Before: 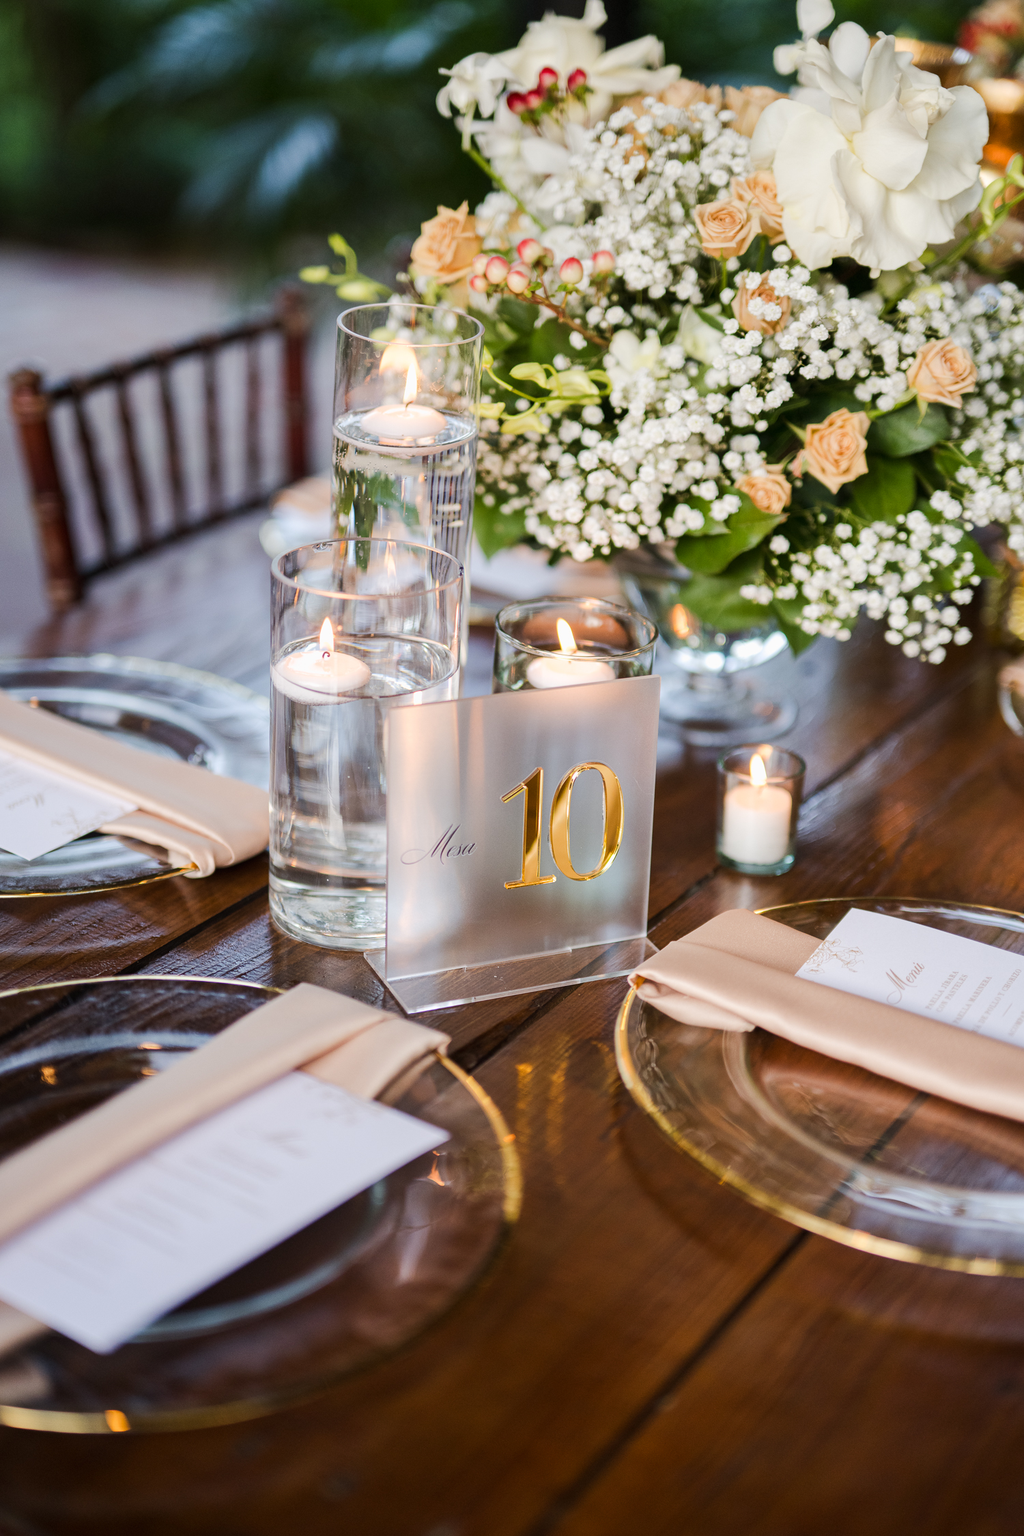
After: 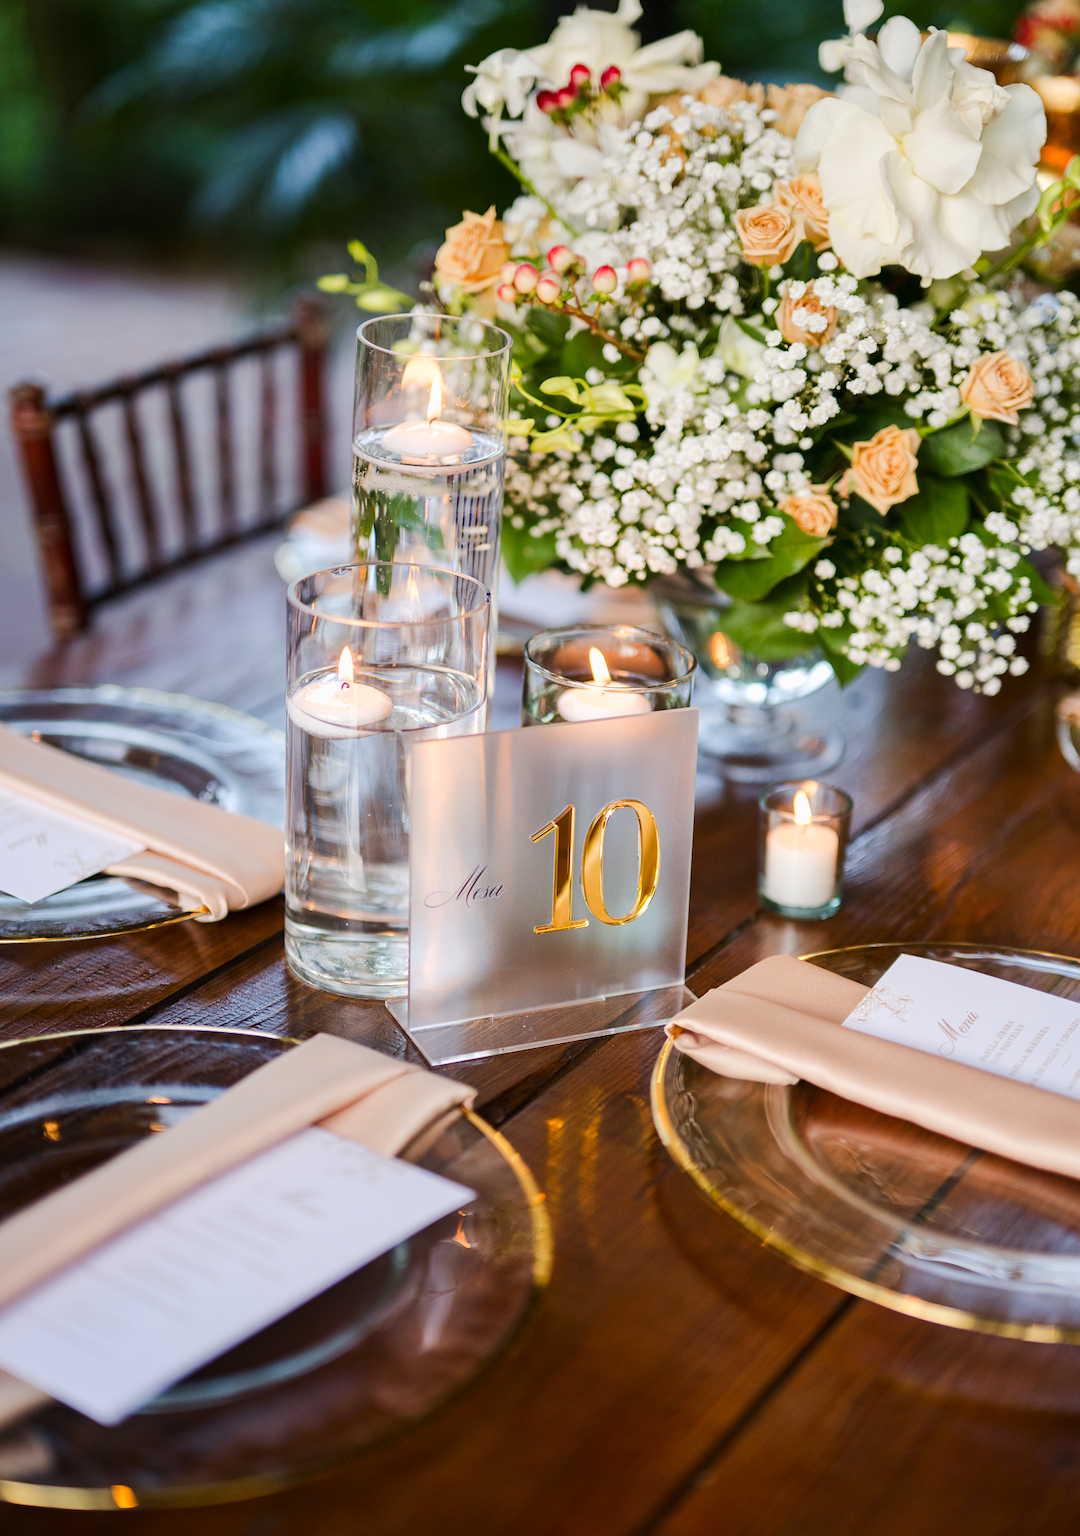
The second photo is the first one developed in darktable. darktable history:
crop: top 0.448%, right 0.264%, bottom 5.045%
contrast brightness saturation: contrast 0.08, saturation 0.2
